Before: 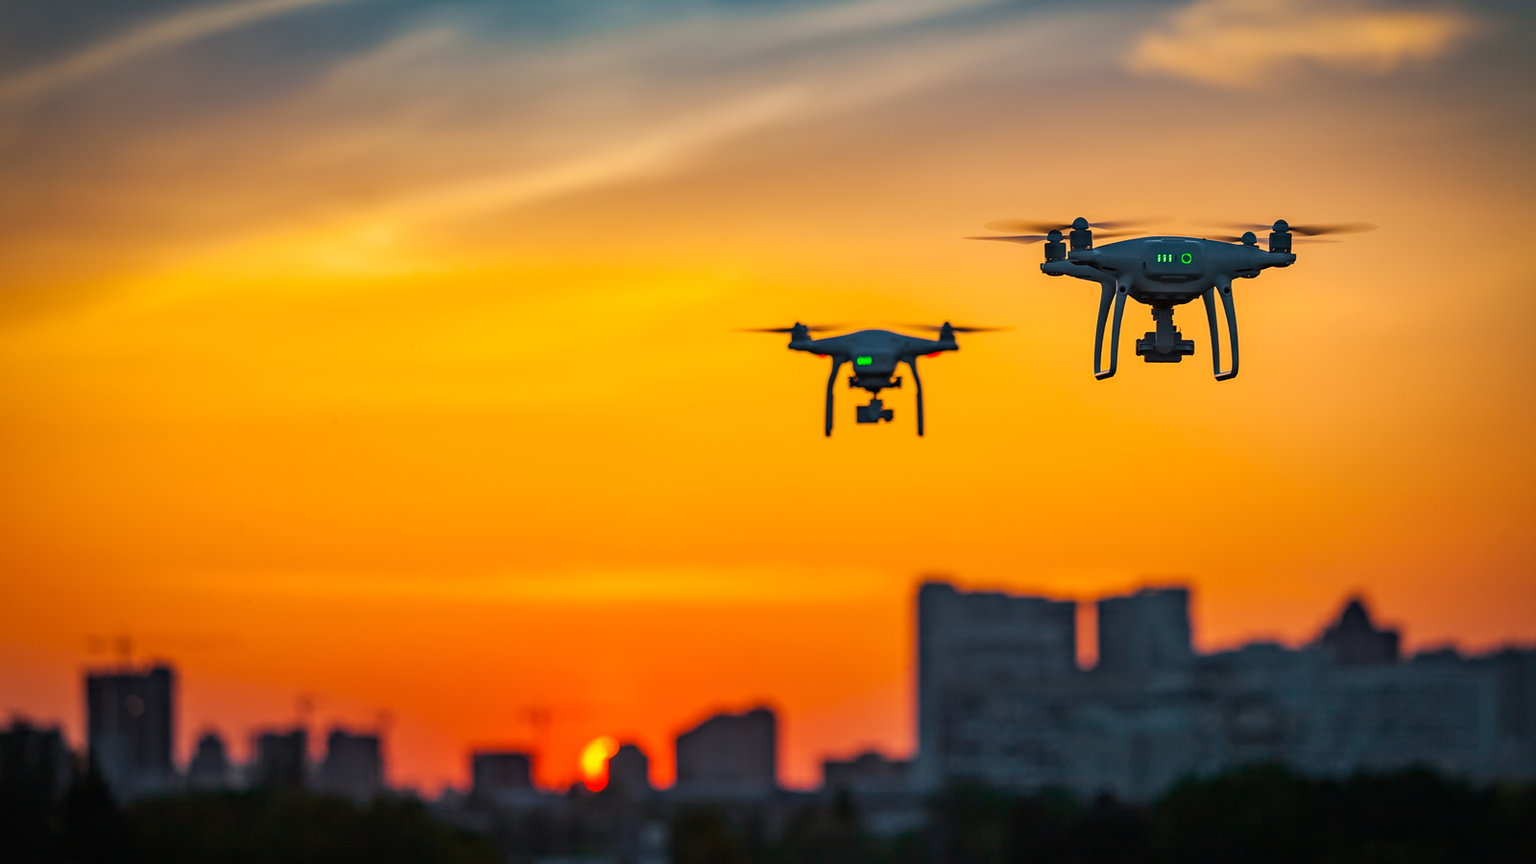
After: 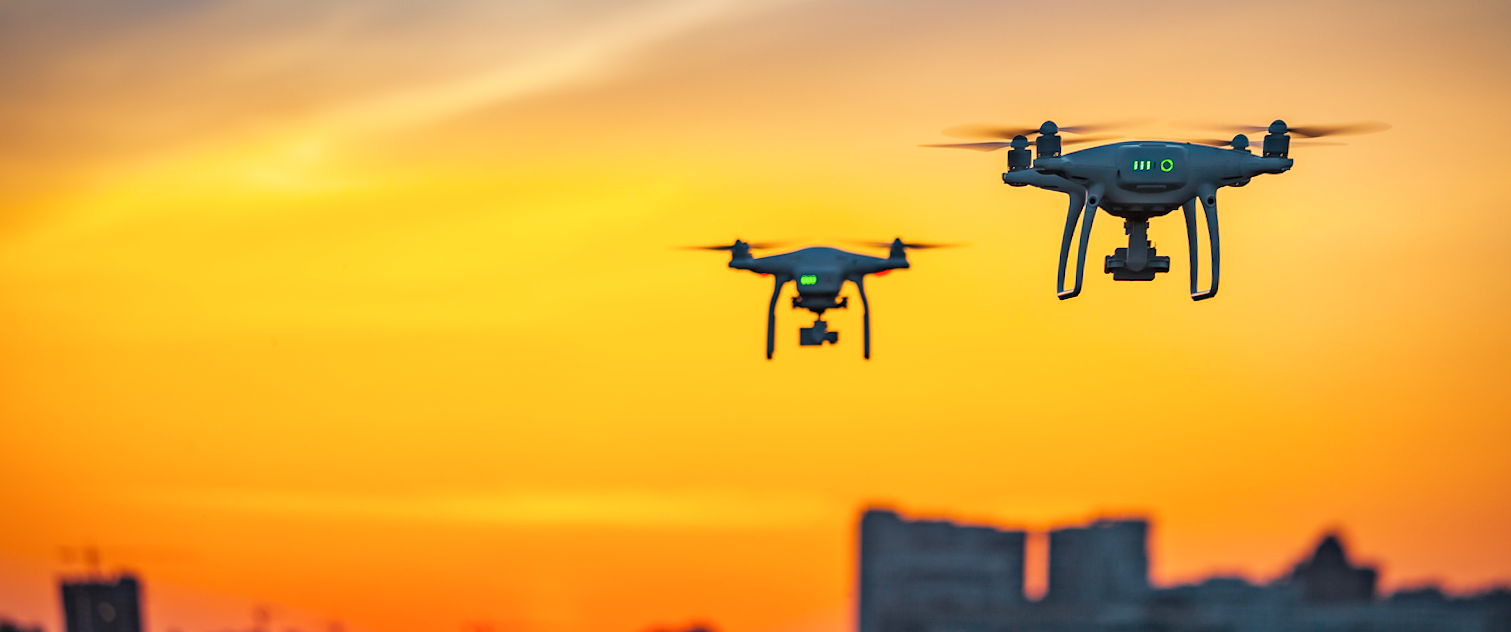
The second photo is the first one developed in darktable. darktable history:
rotate and perspective: rotation 0.062°, lens shift (vertical) 0.115, lens shift (horizontal) -0.133, crop left 0.047, crop right 0.94, crop top 0.061, crop bottom 0.94
crop: top 11.038%, bottom 13.962%
base curve: curves: ch0 [(0, 0) (0.204, 0.334) (0.55, 0.733) (1, 1)], preserve colors none
